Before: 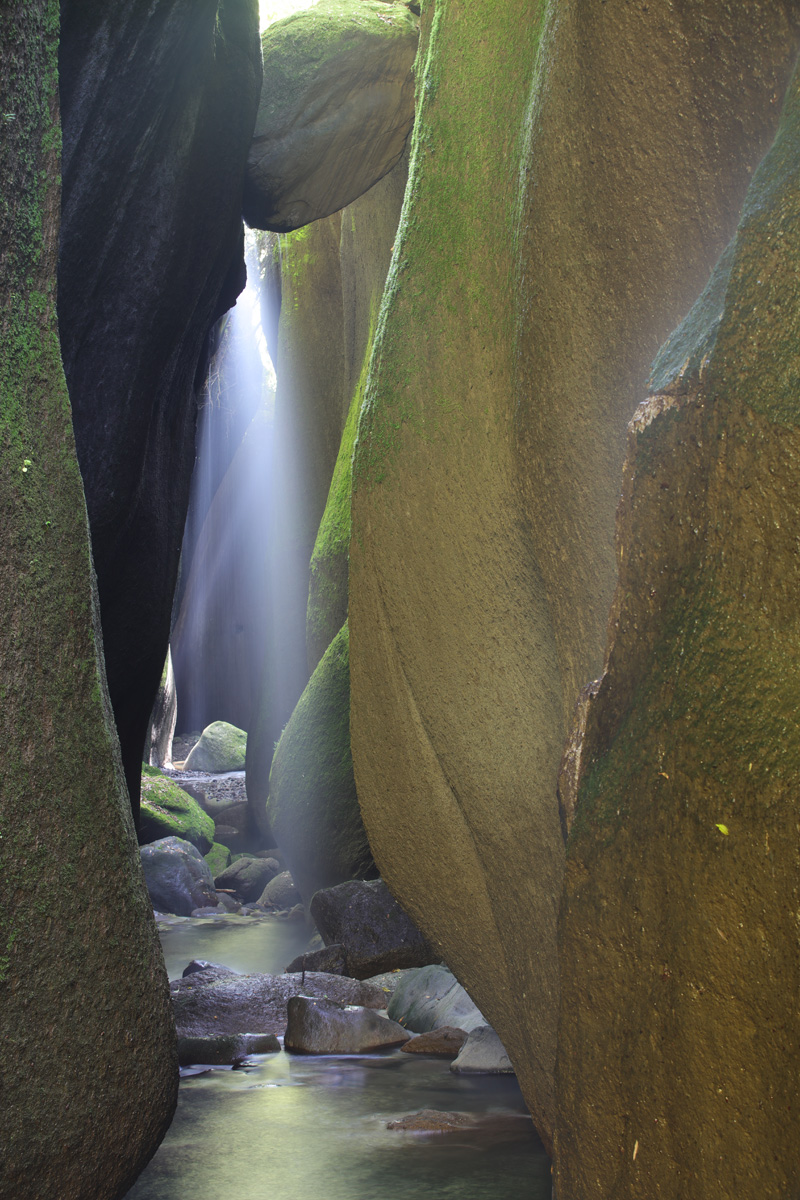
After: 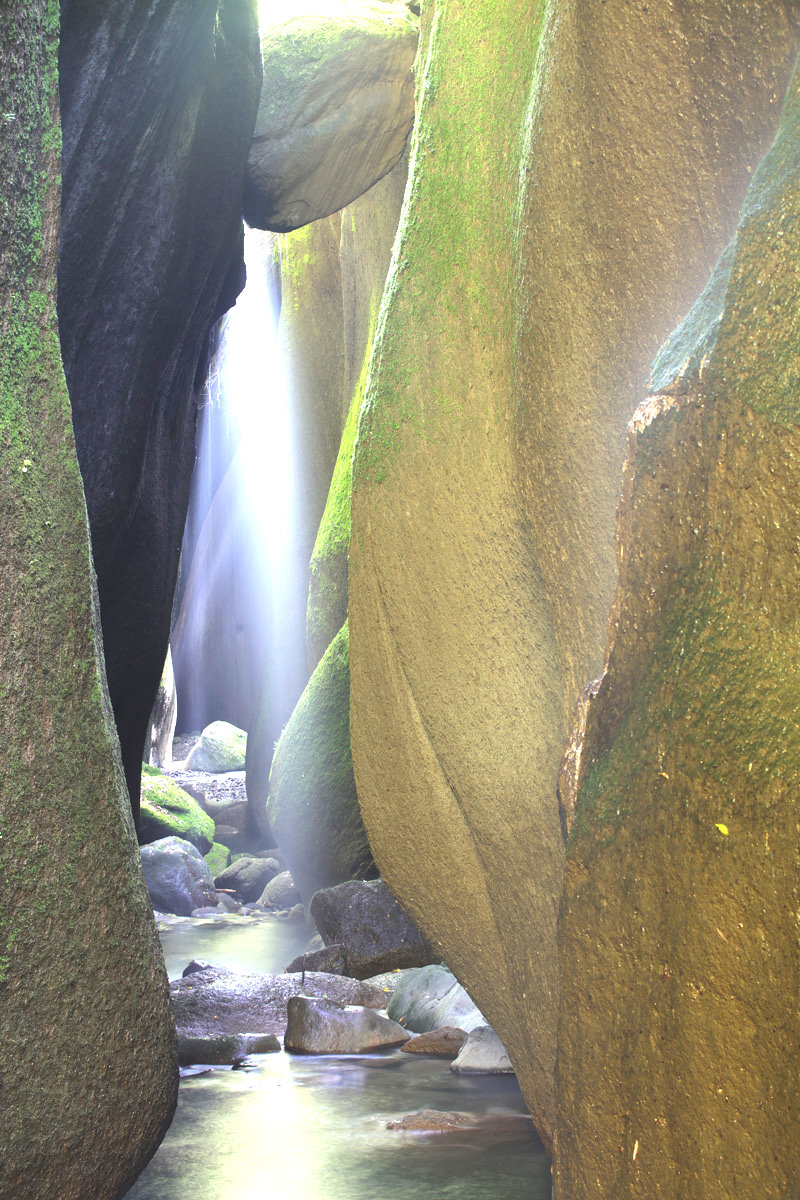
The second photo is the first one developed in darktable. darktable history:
exposure: black level correction 0, exposure 1.531 EV, compensate highlight preservation false
